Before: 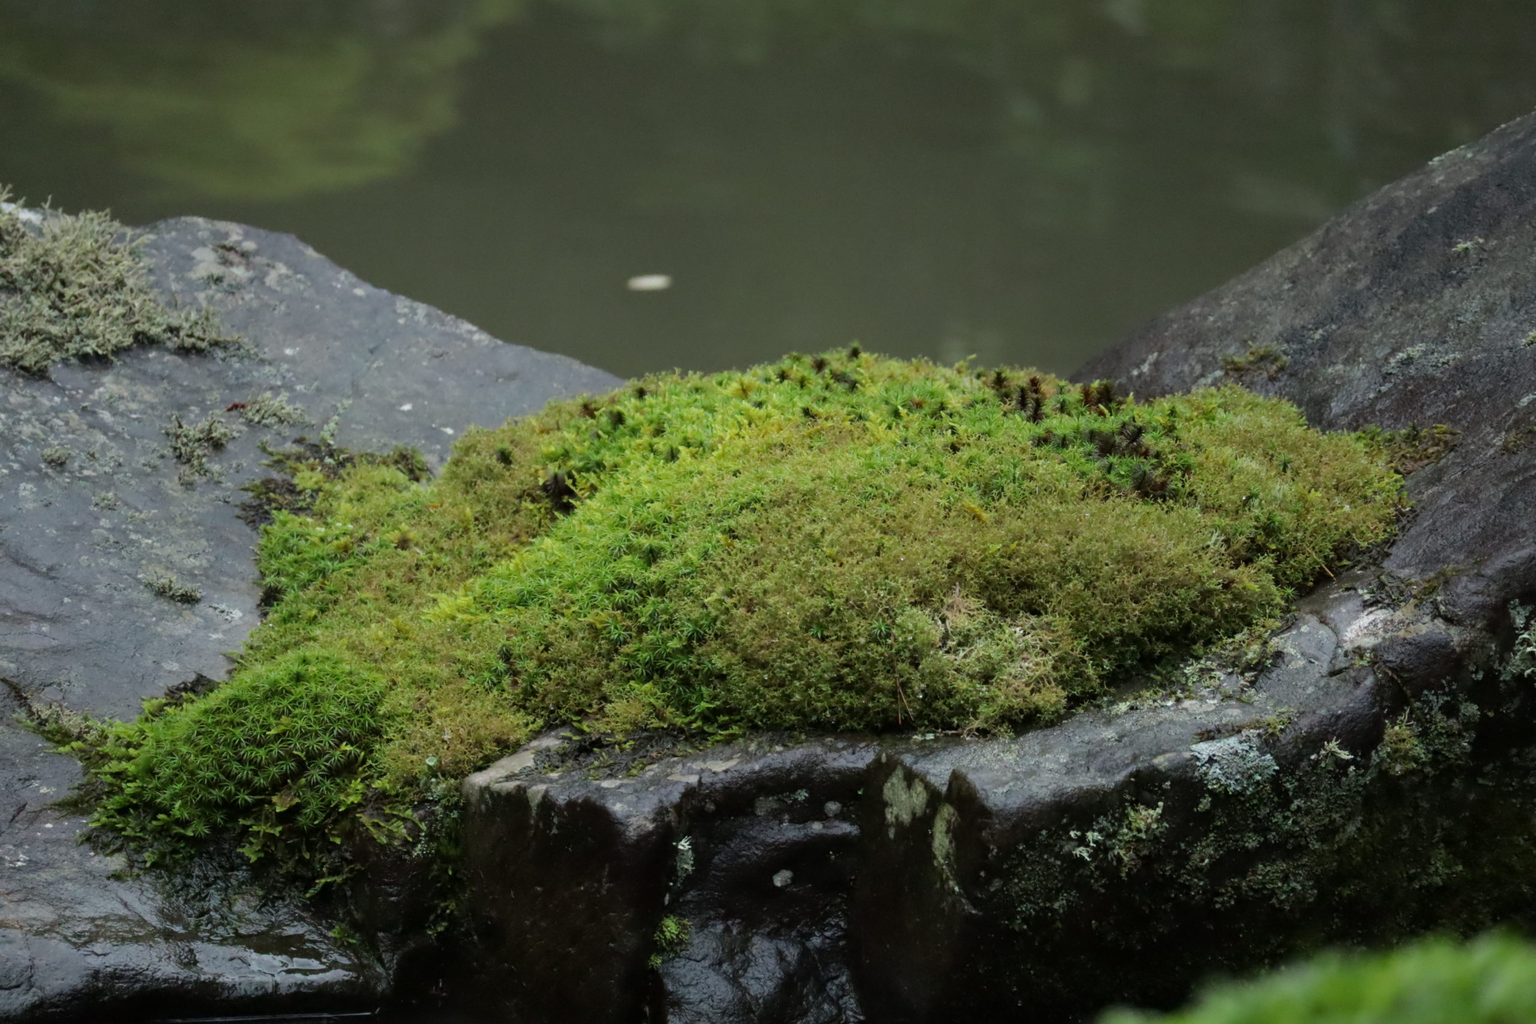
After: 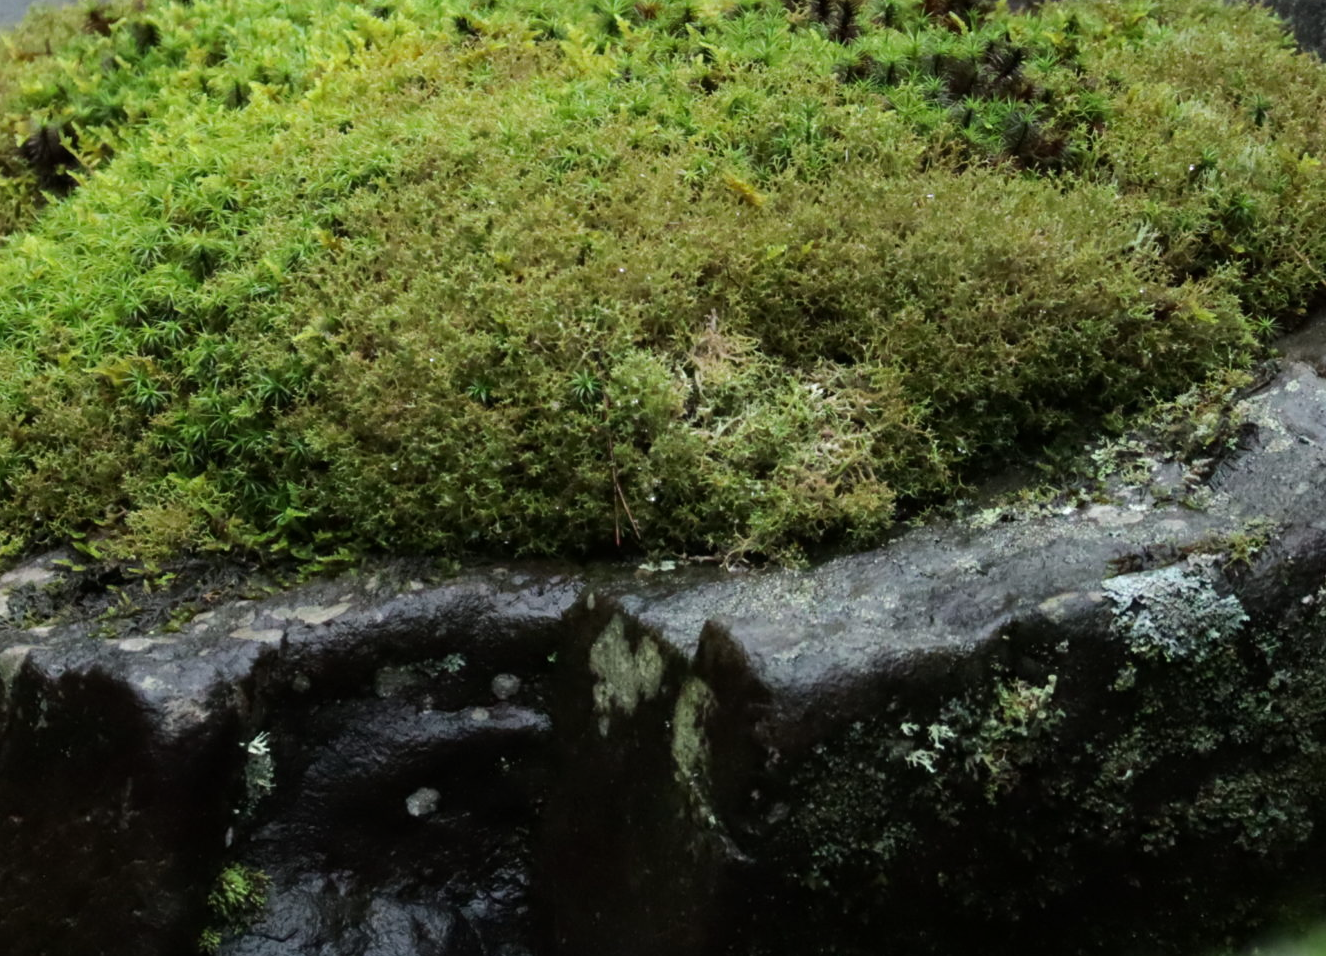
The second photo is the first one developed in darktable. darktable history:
tone equalizer: -8 EV -0.417 EV, -7 EV -0.389 EV, -6 EV -0.333 EV, -5 EV -0.222 EV, -3 EV 0.222 EV, -2 EV 0.333 EV, -1 EV 0.389 EV, +0 EV 0.417 EV, edges refinement/feathering 500, mask exposure compensation -1.57 EV, preserve details no
crop: left 34.479%, top 38.822%, right 13.718%, bottom 5.172%
